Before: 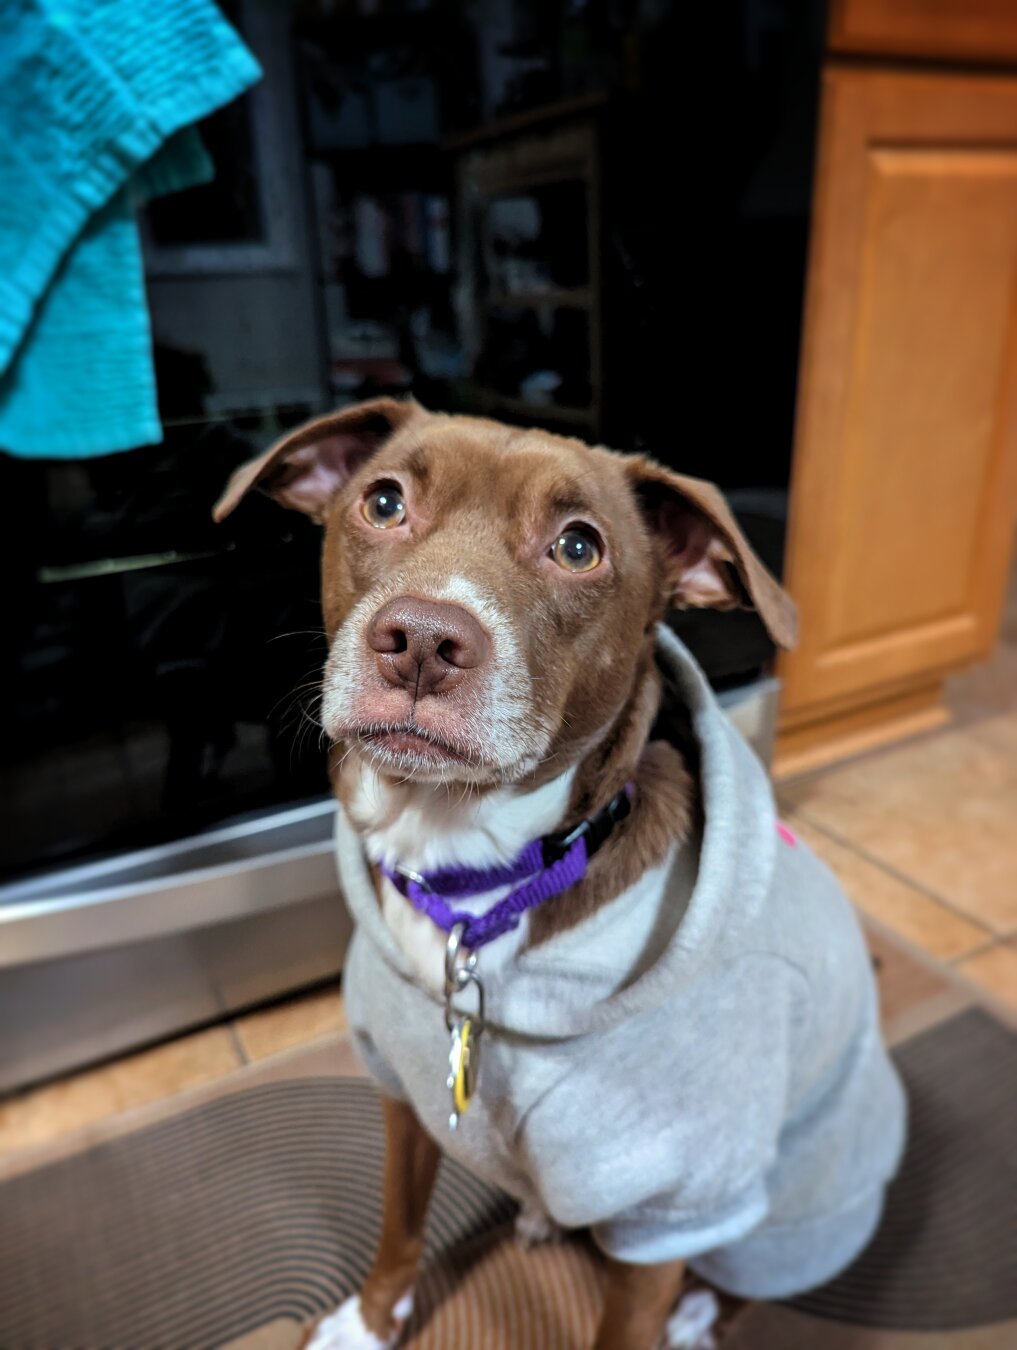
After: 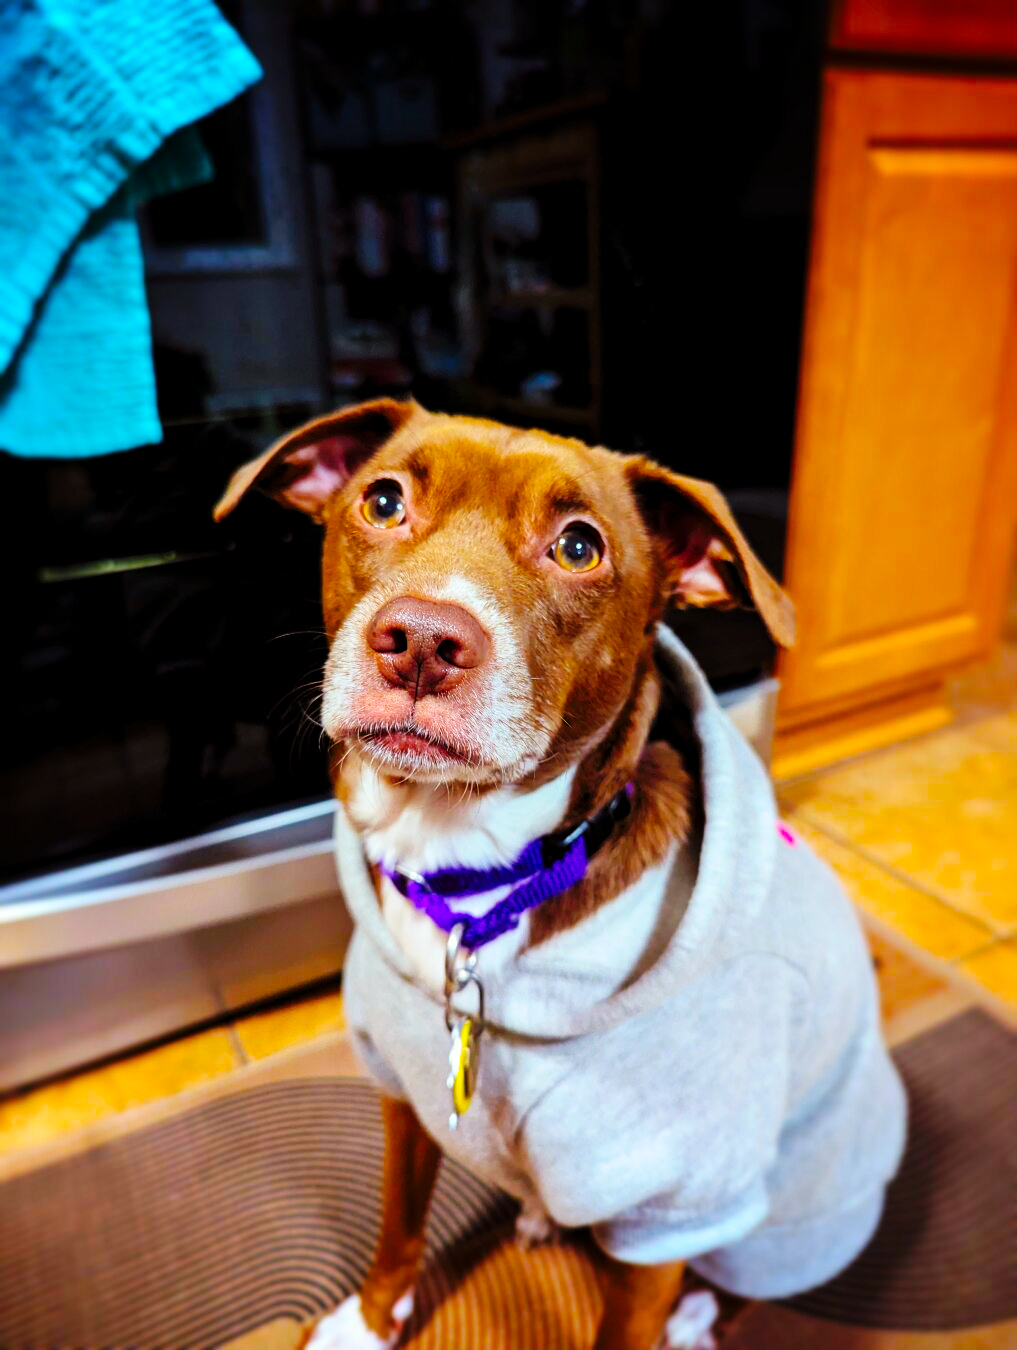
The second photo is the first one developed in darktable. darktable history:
color balance rgb: power › chroma 1.056%, power › hue 28.68°, linear chroma grading › global chroma 14.709%, perceptual saturation grading › global saturation 75.96%, perceptual saturation grading › shadows -29.096%
base curve: curves: ch0 [(0, 0) (0.036, 0.025) (0.121, 0.166) (0.206, 0.329) (0.605, 0.79) (1, 1)], preserve colors none
